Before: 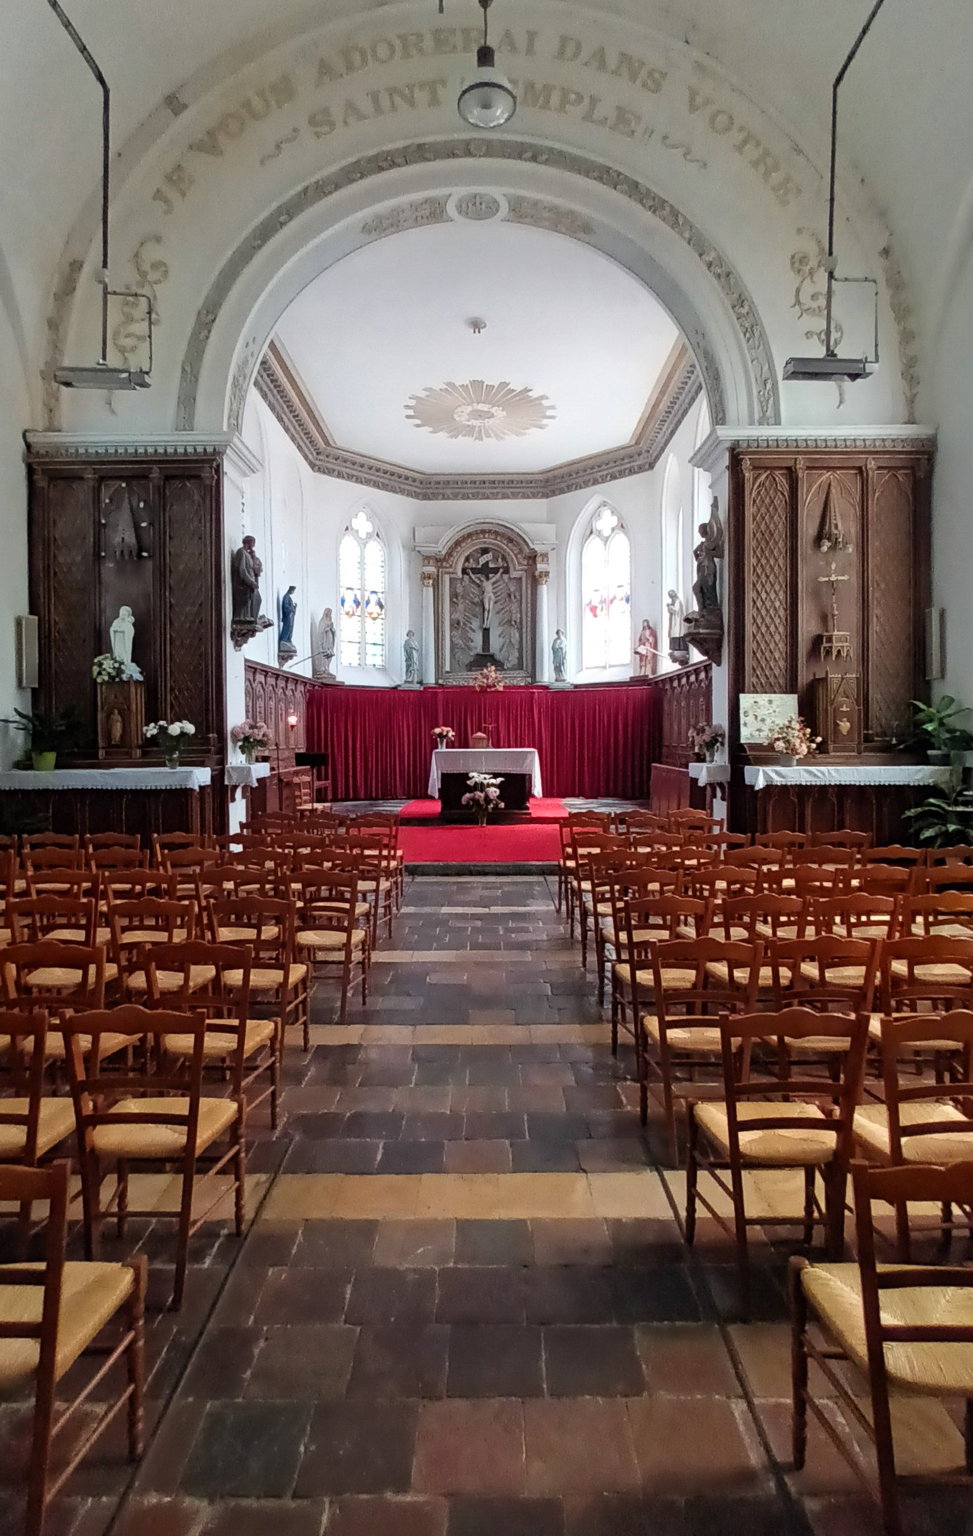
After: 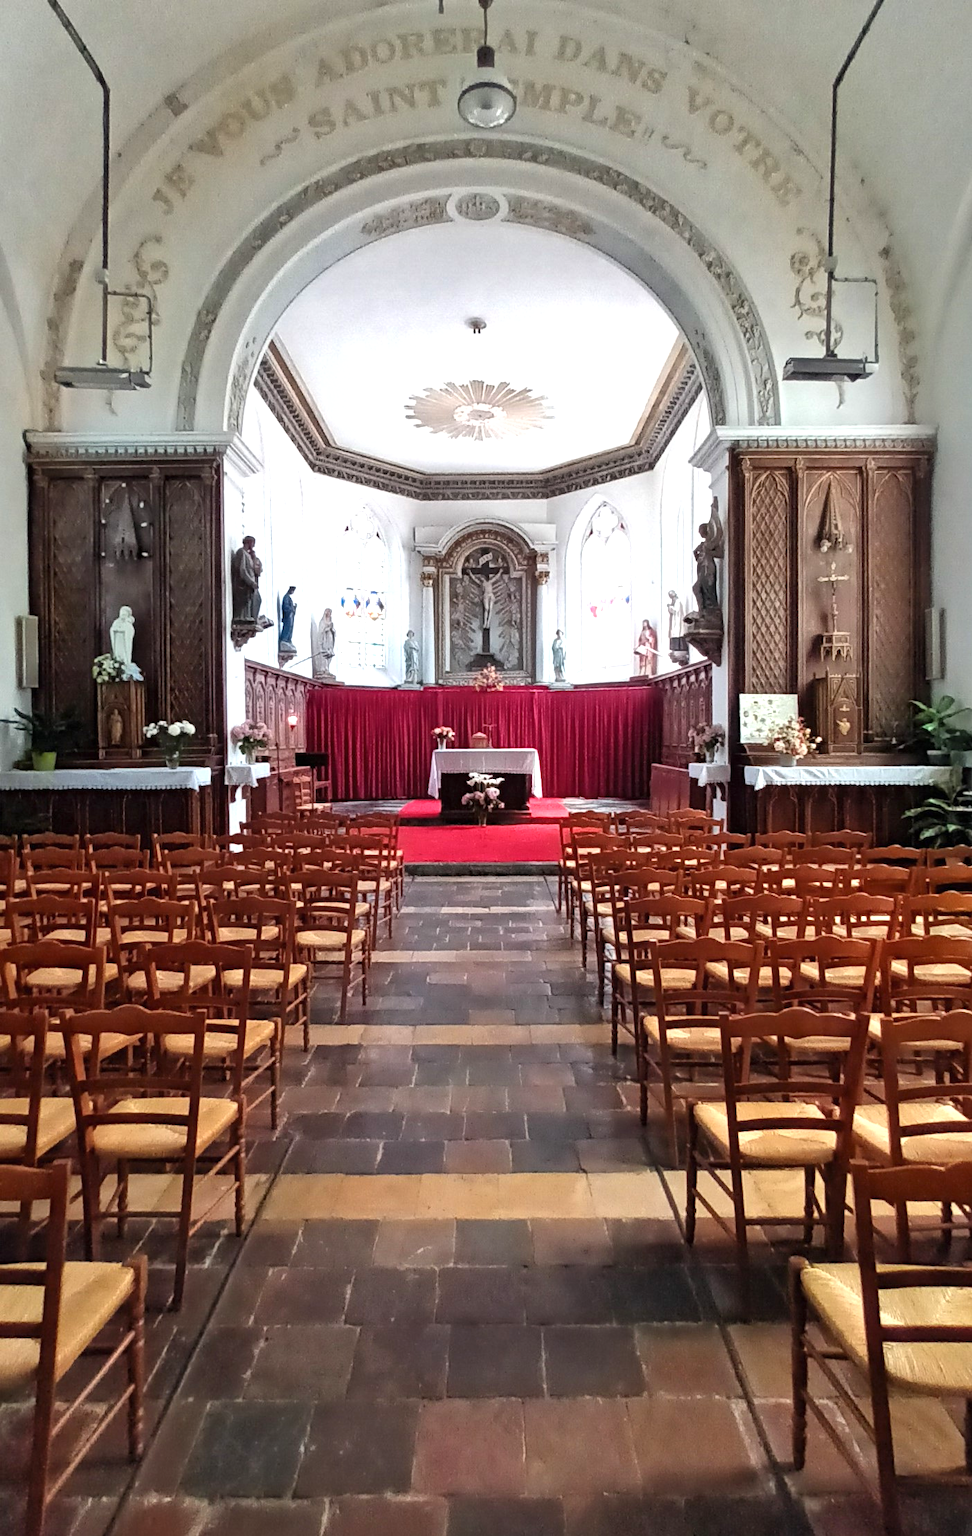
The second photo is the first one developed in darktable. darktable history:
shadows and highlights: shadows 25.35, highlights -48.3, soften with gaussian
exposure: black level correction 0, exposure 0.693 EV, compensate highlight preservation false
